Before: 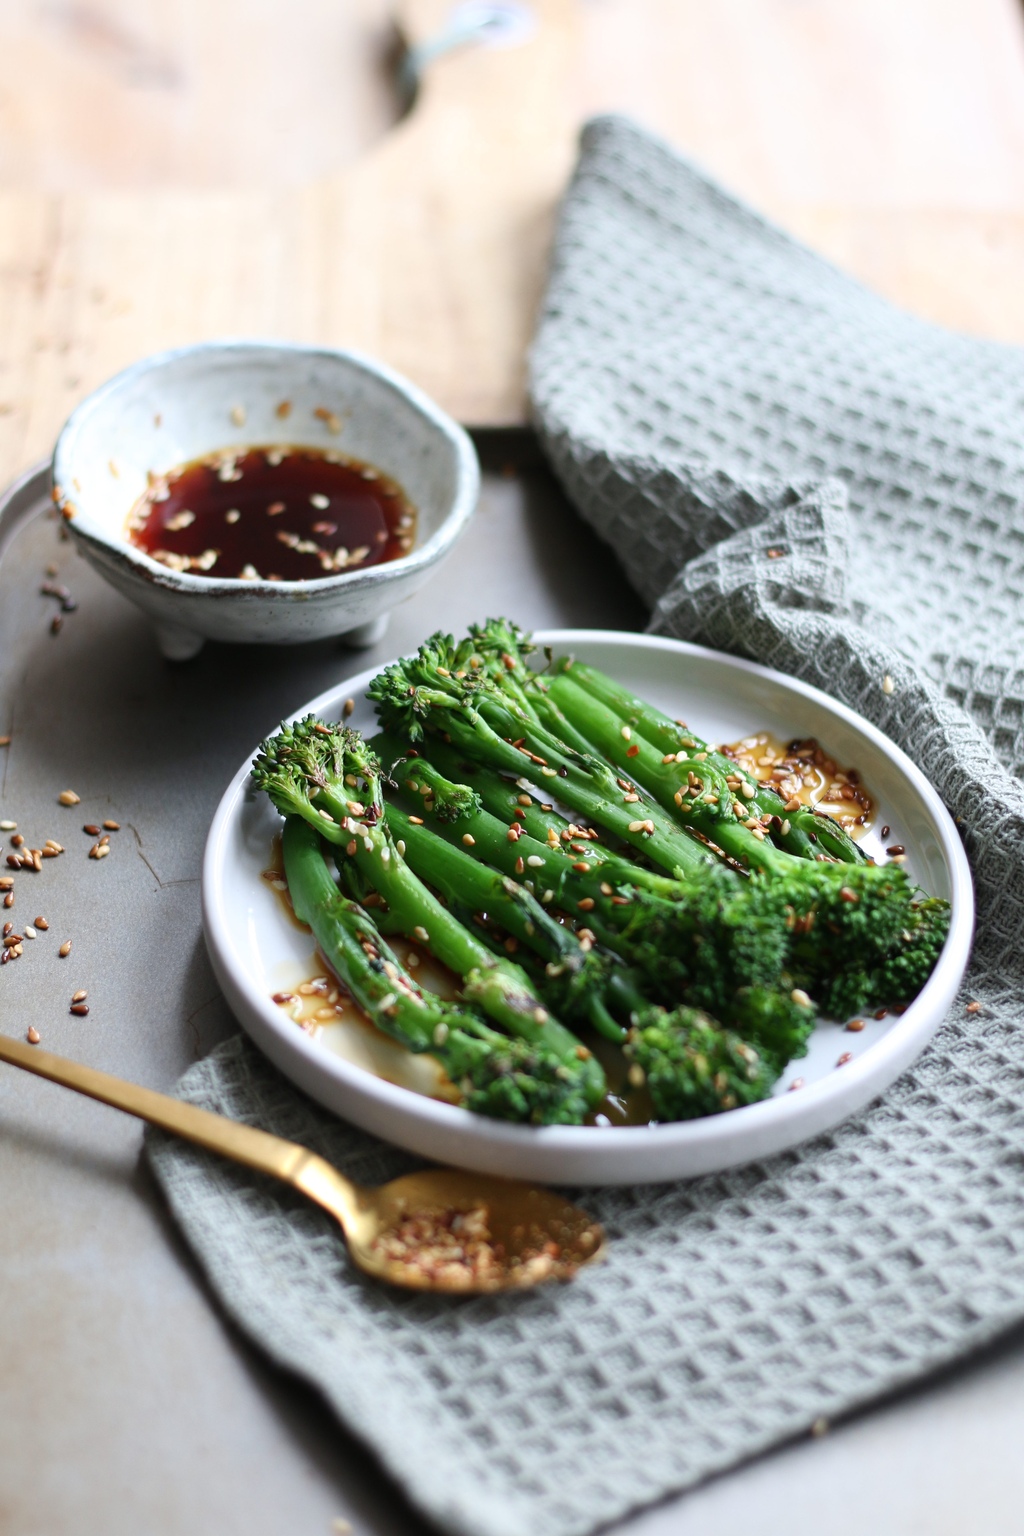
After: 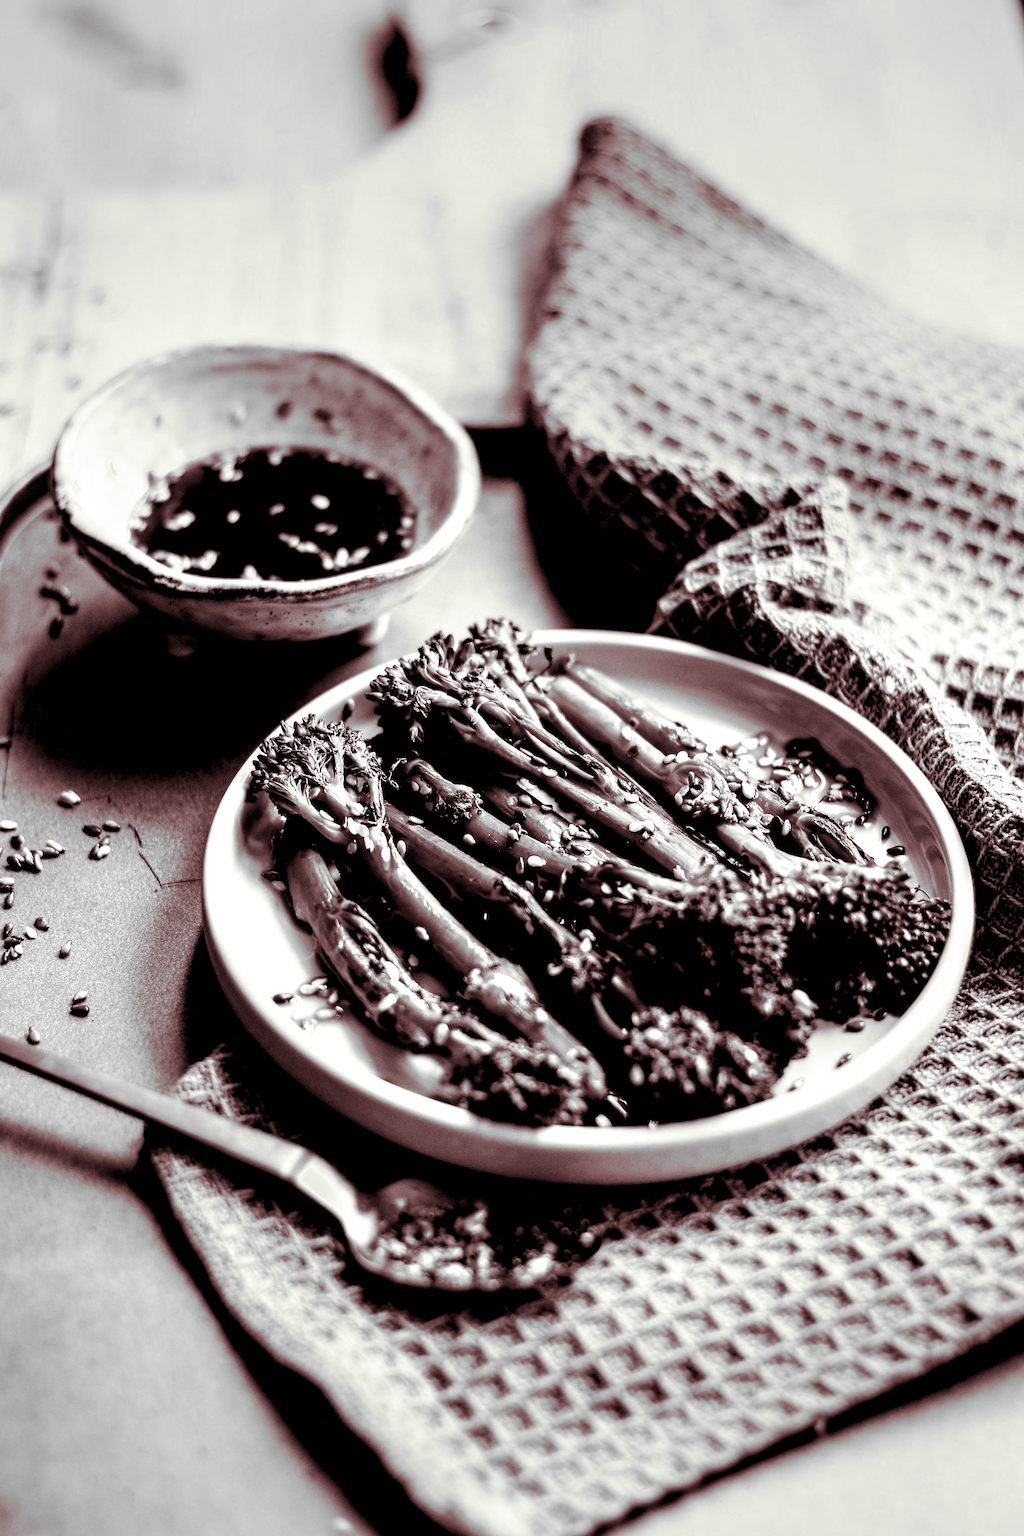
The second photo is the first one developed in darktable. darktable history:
white balance: red 0.926, green 1.003, blue 1.133
contrast brightness saturation: saturation 0.1
sharpen: on, module defaults
color balance: lift [0.998, 0.998, 1.001, 1.002], gamma [0.995, 1.025, 0.992, 0.975], gain [0.995, 1.02, 0.997, 0.98]
monochrome: on, module defaults
local contrast: highlights 115%, shadows 42%, detail 293%
filmic rgb: black relative exposure -7.65 EV, white relative exposure 4.56 EV, hardness 3.61
split-toning: on, module defaults
